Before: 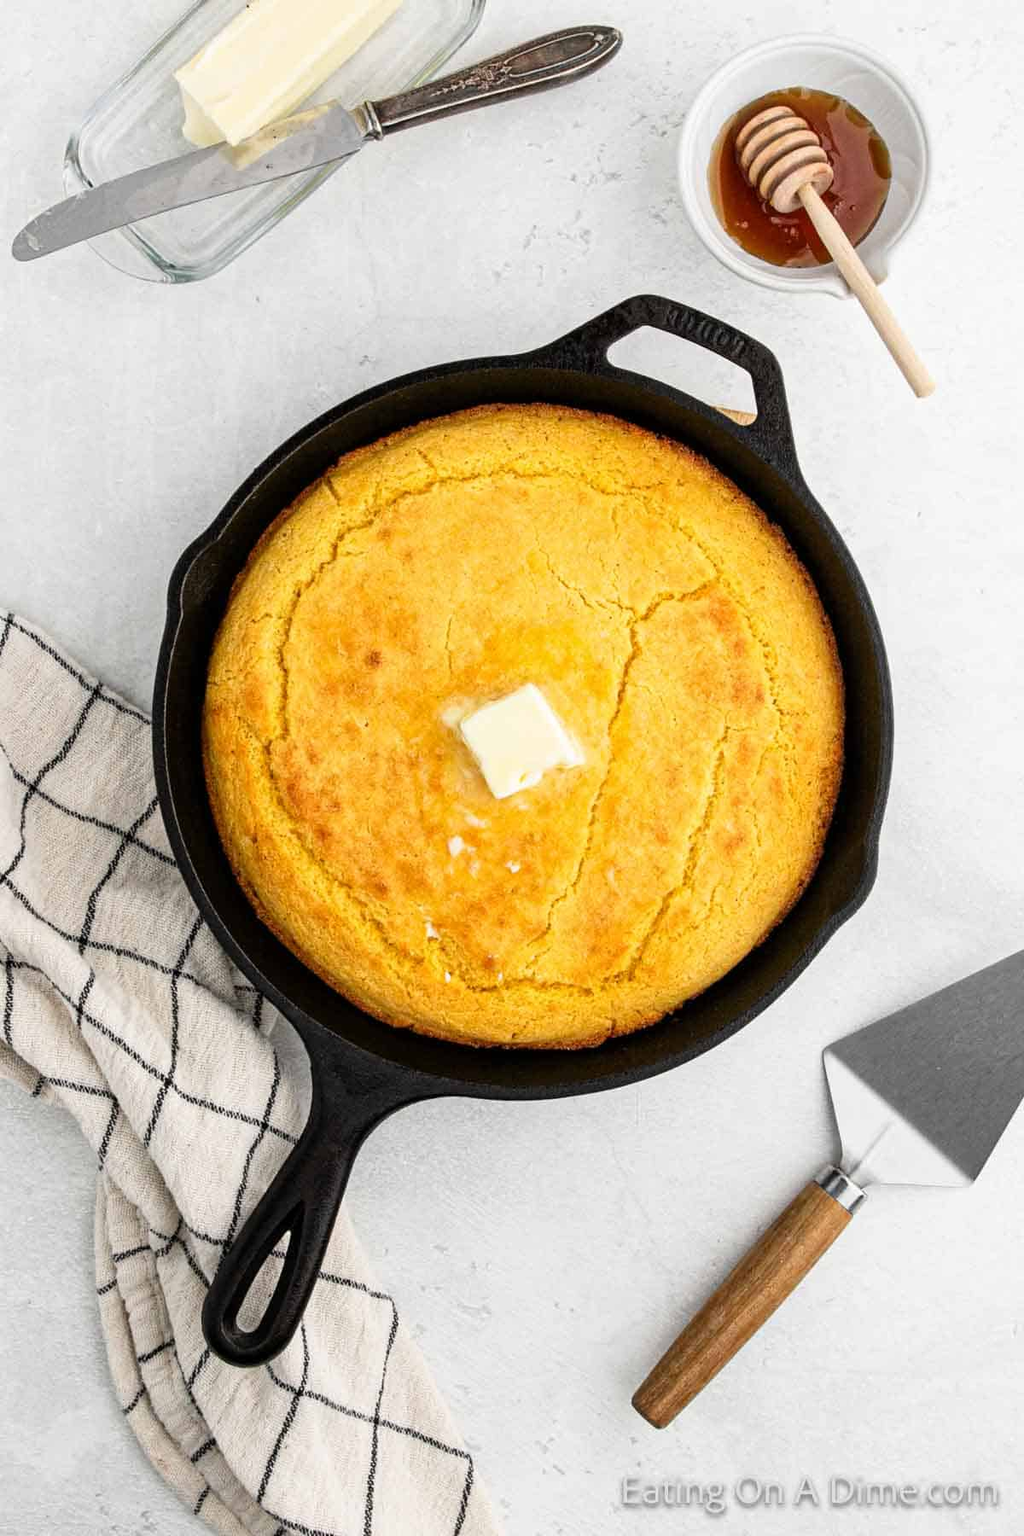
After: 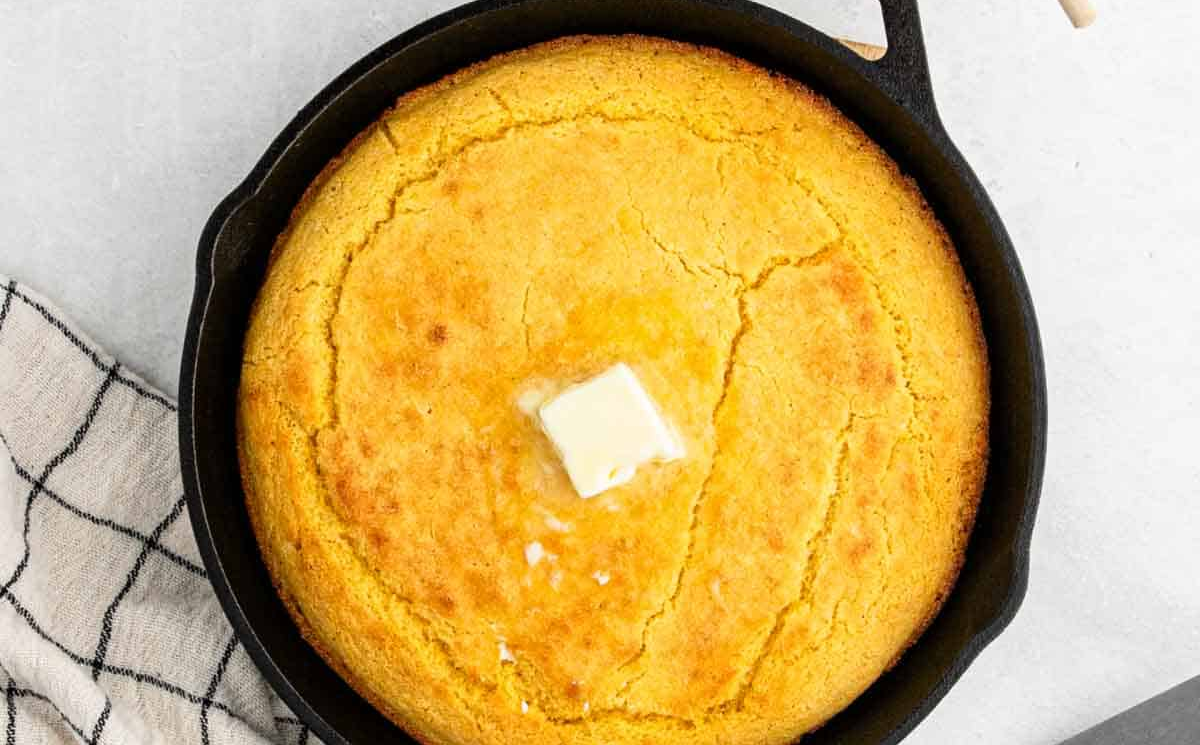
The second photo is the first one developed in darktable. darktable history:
crop and rotate: top 24.383%, bottom 34.202%
